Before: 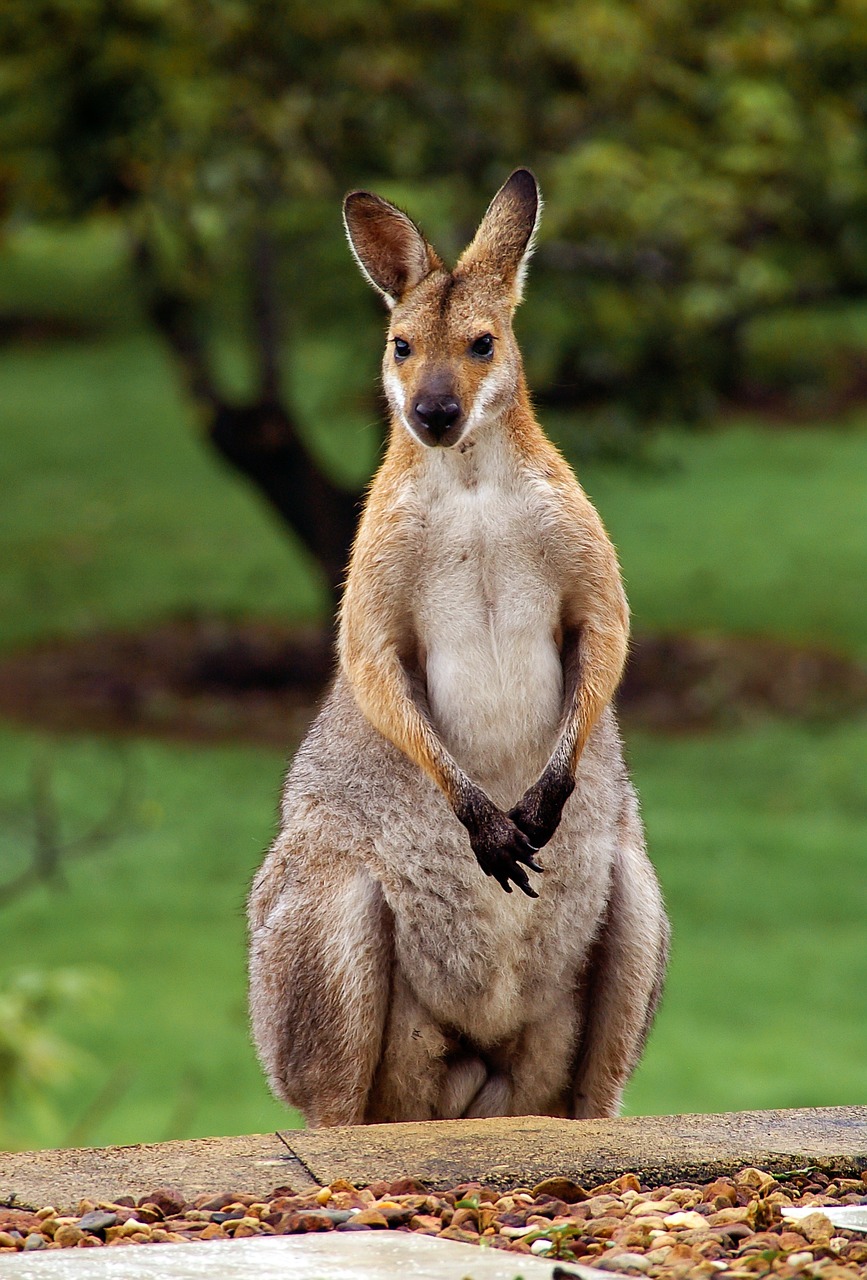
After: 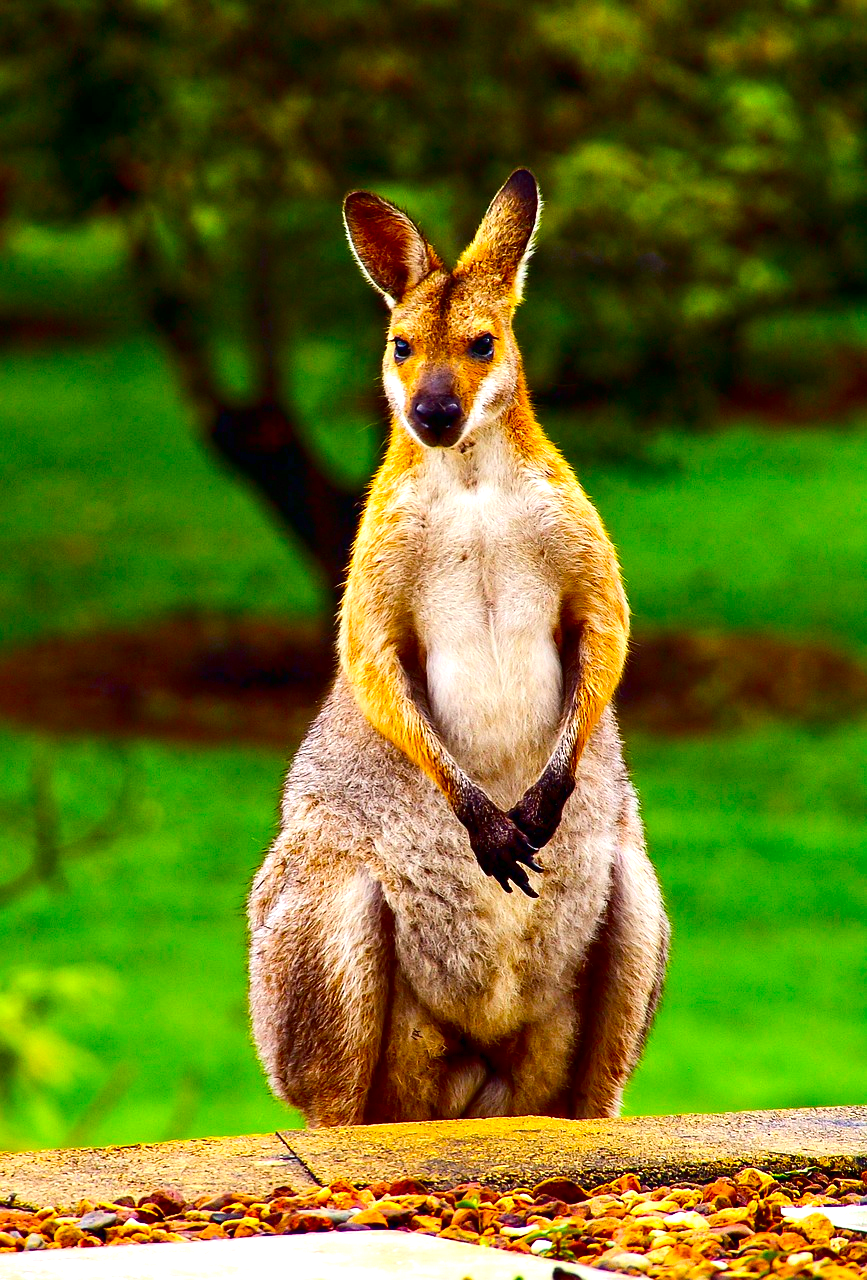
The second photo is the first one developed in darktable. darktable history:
exposure: black level correction 0, exposure 0.9 EV, compensate highlight preservation false
color balance: input saturation 134.34%, contrast -10.04%, contrast fulcrum 19.67%, output saturation 133.51%
contrast brightness saturation: contrast 0.19, brightness -0.24, saturation 0.11
